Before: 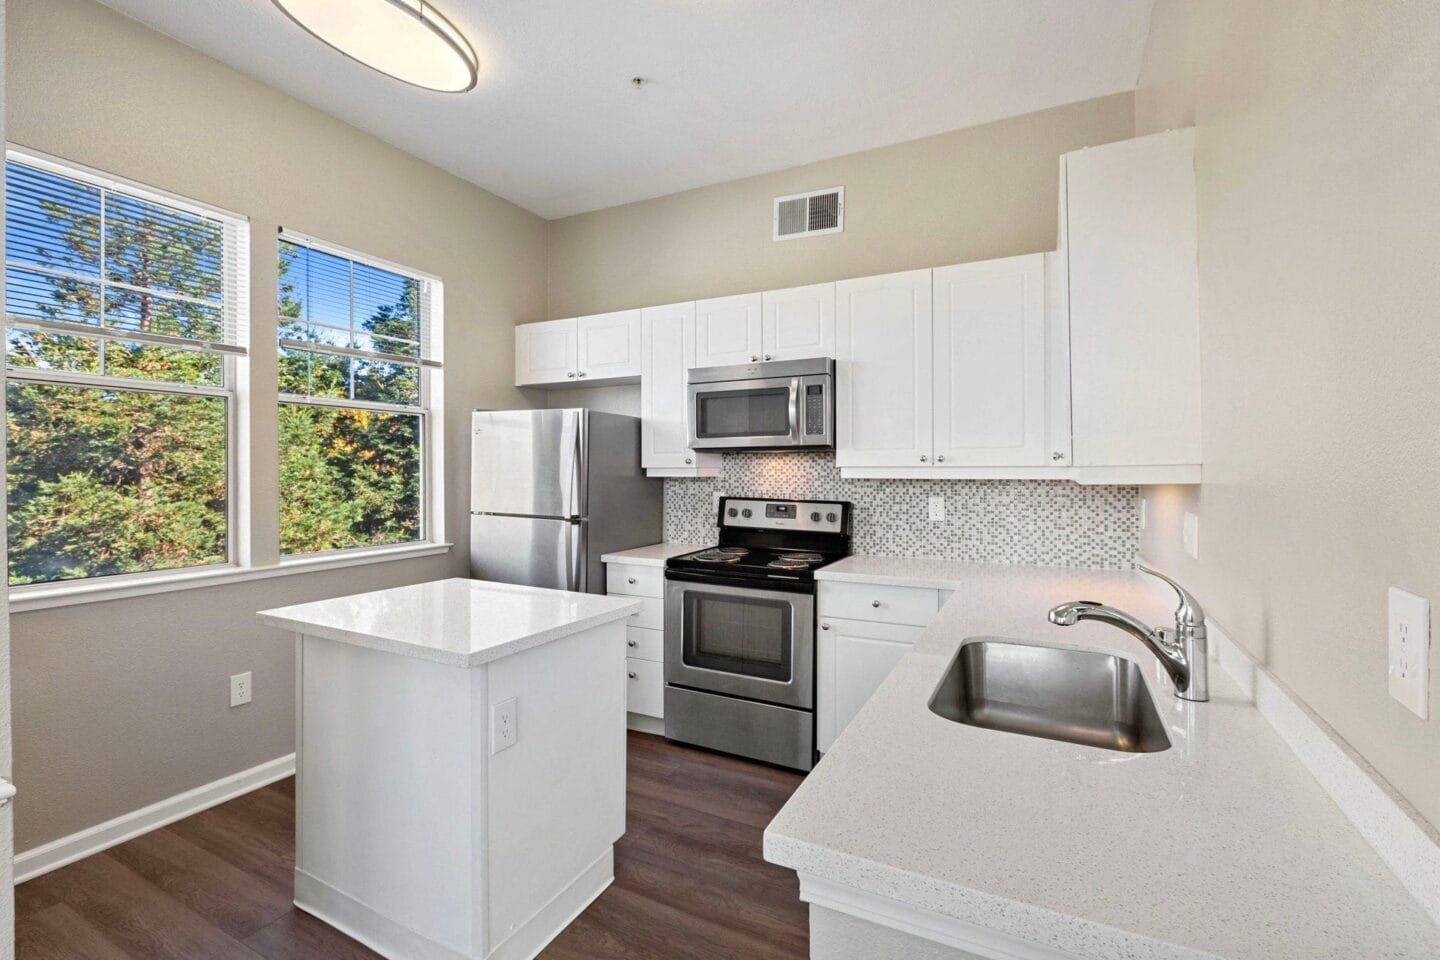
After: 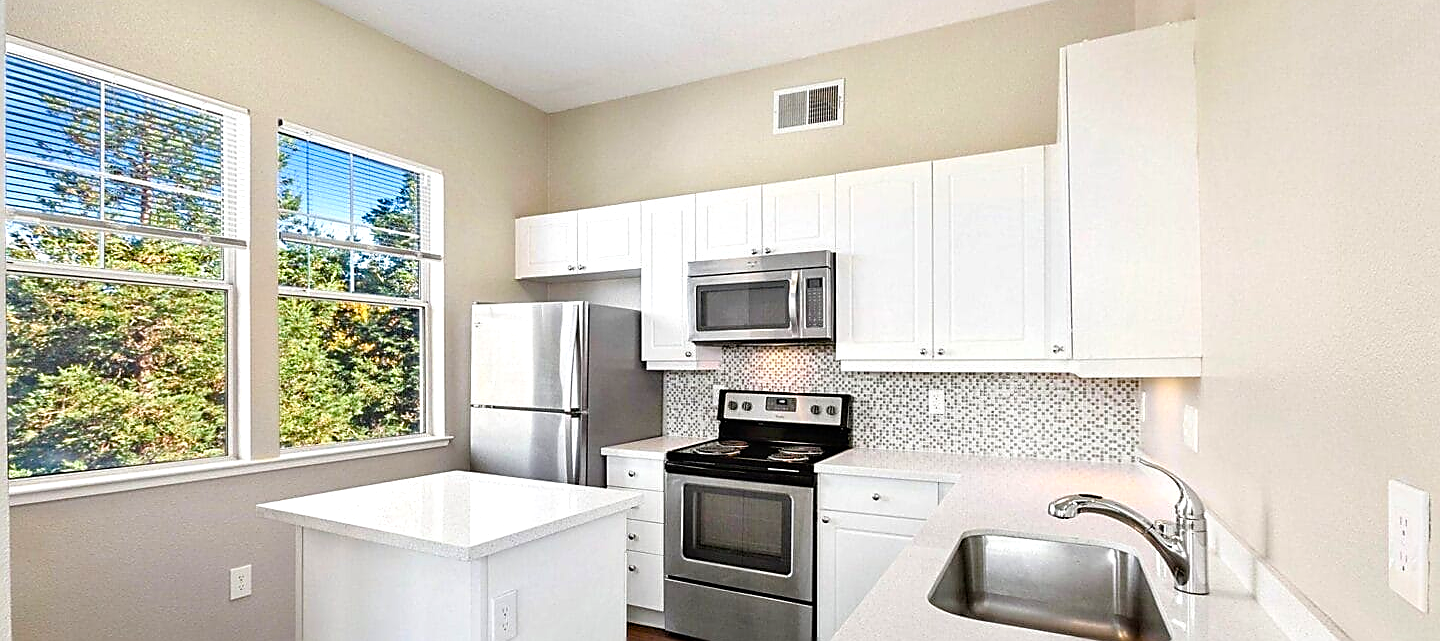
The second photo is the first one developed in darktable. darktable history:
sharpen: radius 1.386, amount 1.254, threshold 0.774
crop: top 11.177%, bottom 22.041%
tone equalizer: -8 EV -0.403 EV, -7 EV -0.365 EV, -6 EV -0.355 EV, -5 EV -0.221 EV, -3 EV 0.252 EV, -2 EV 0.361 EV, -1 EV 0.412 EV, +0 EV 0.39 EV, mask exposure compensation -0.508 EV
color balance rgb: linear chroma grading › global chroma 6.215%, perceptual saturation grading › global saturation 20%, perceptual saturation grading › highlights -25.82%, perceptual saturation grading › shadows 25.774%, global vibrance 15.101%
